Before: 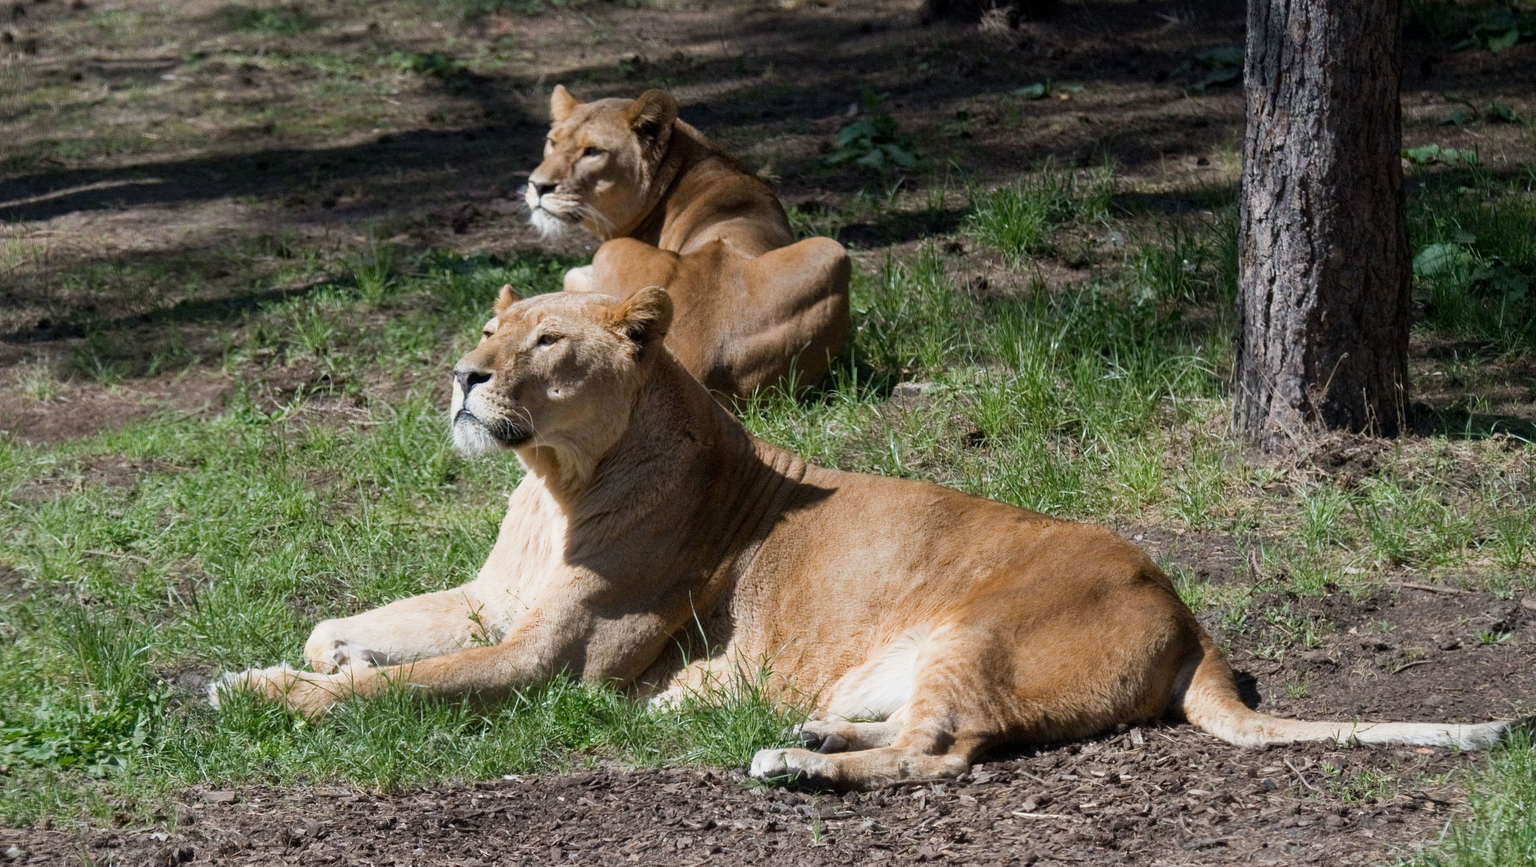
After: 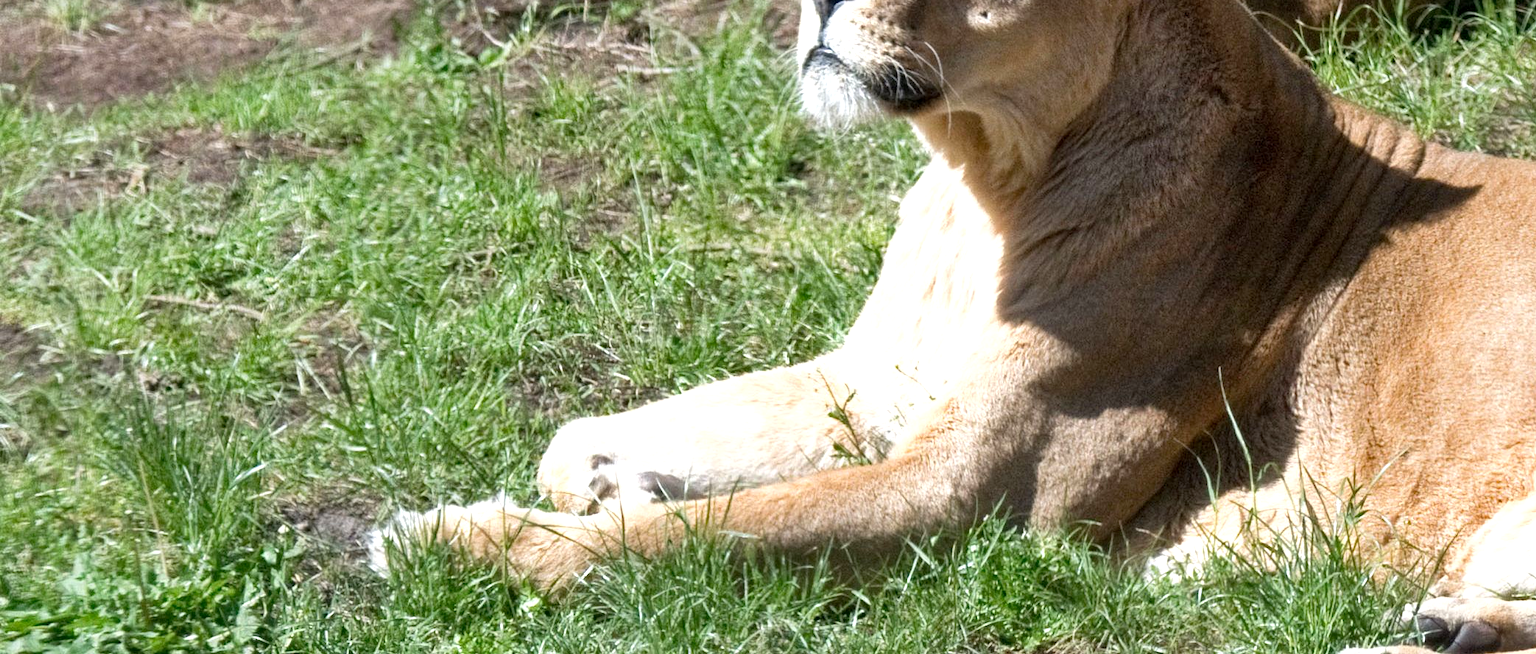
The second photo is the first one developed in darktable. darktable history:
exposure: black level correction 0.002, exposure 0.677 EV, compensate highlight preservation false
shadows and highlights: shadows 37.45, highlights -27.51, highlights color adjustment 74.04%, soften with gaussian
crop: top 44.203%, right 43.426%, bottom 13.093%
